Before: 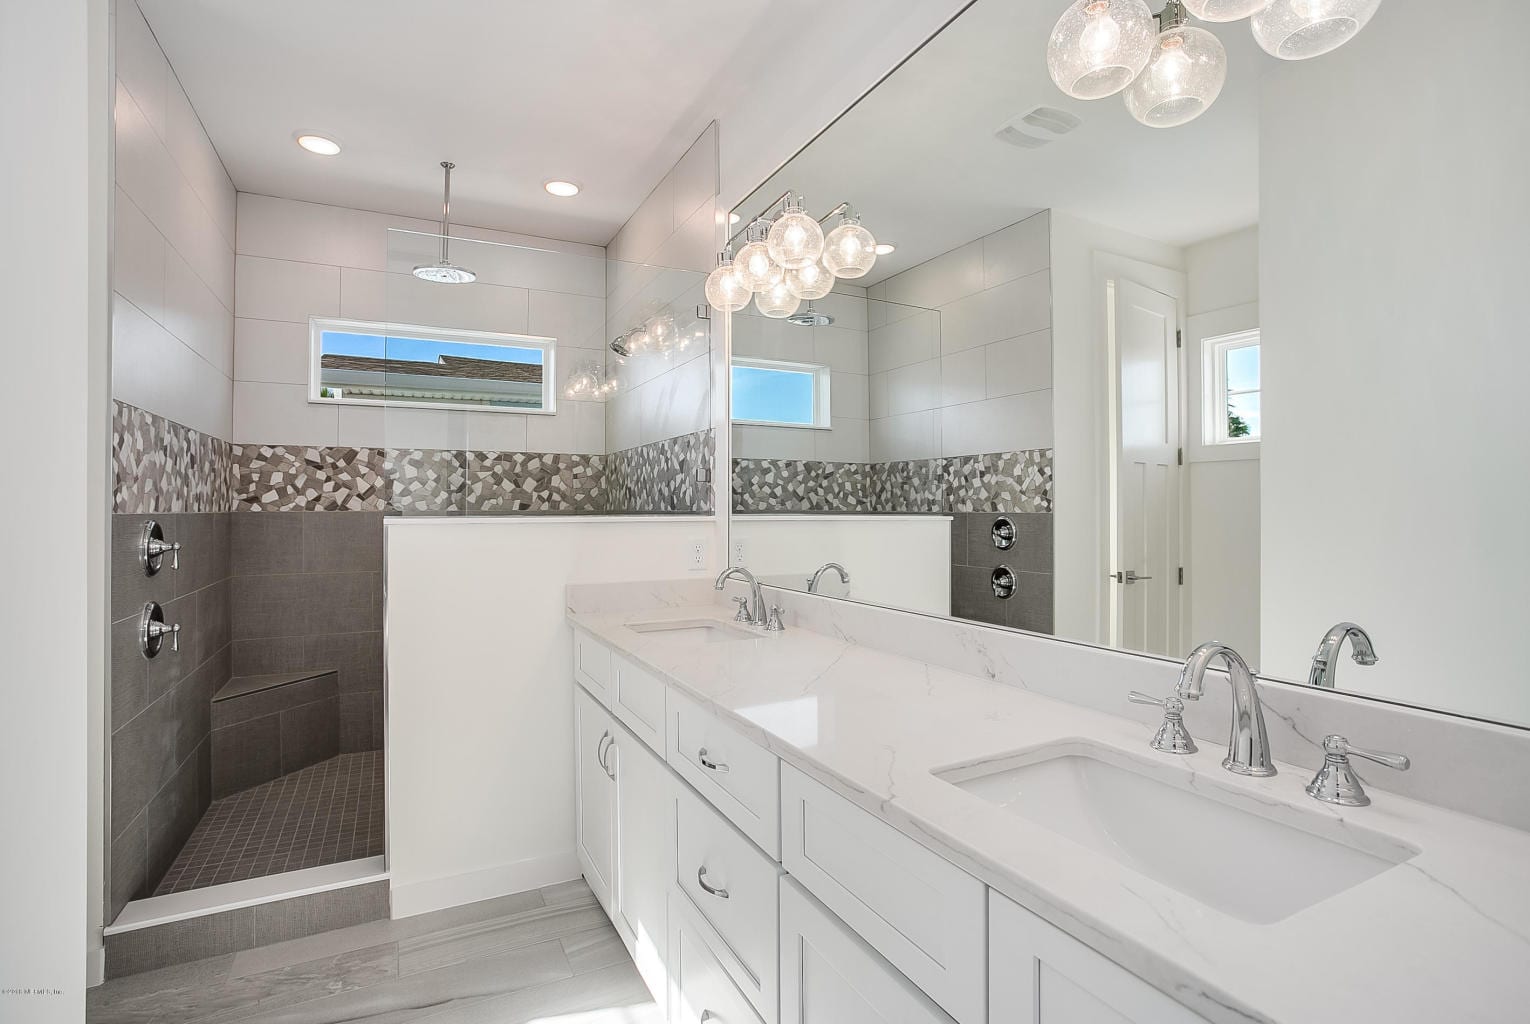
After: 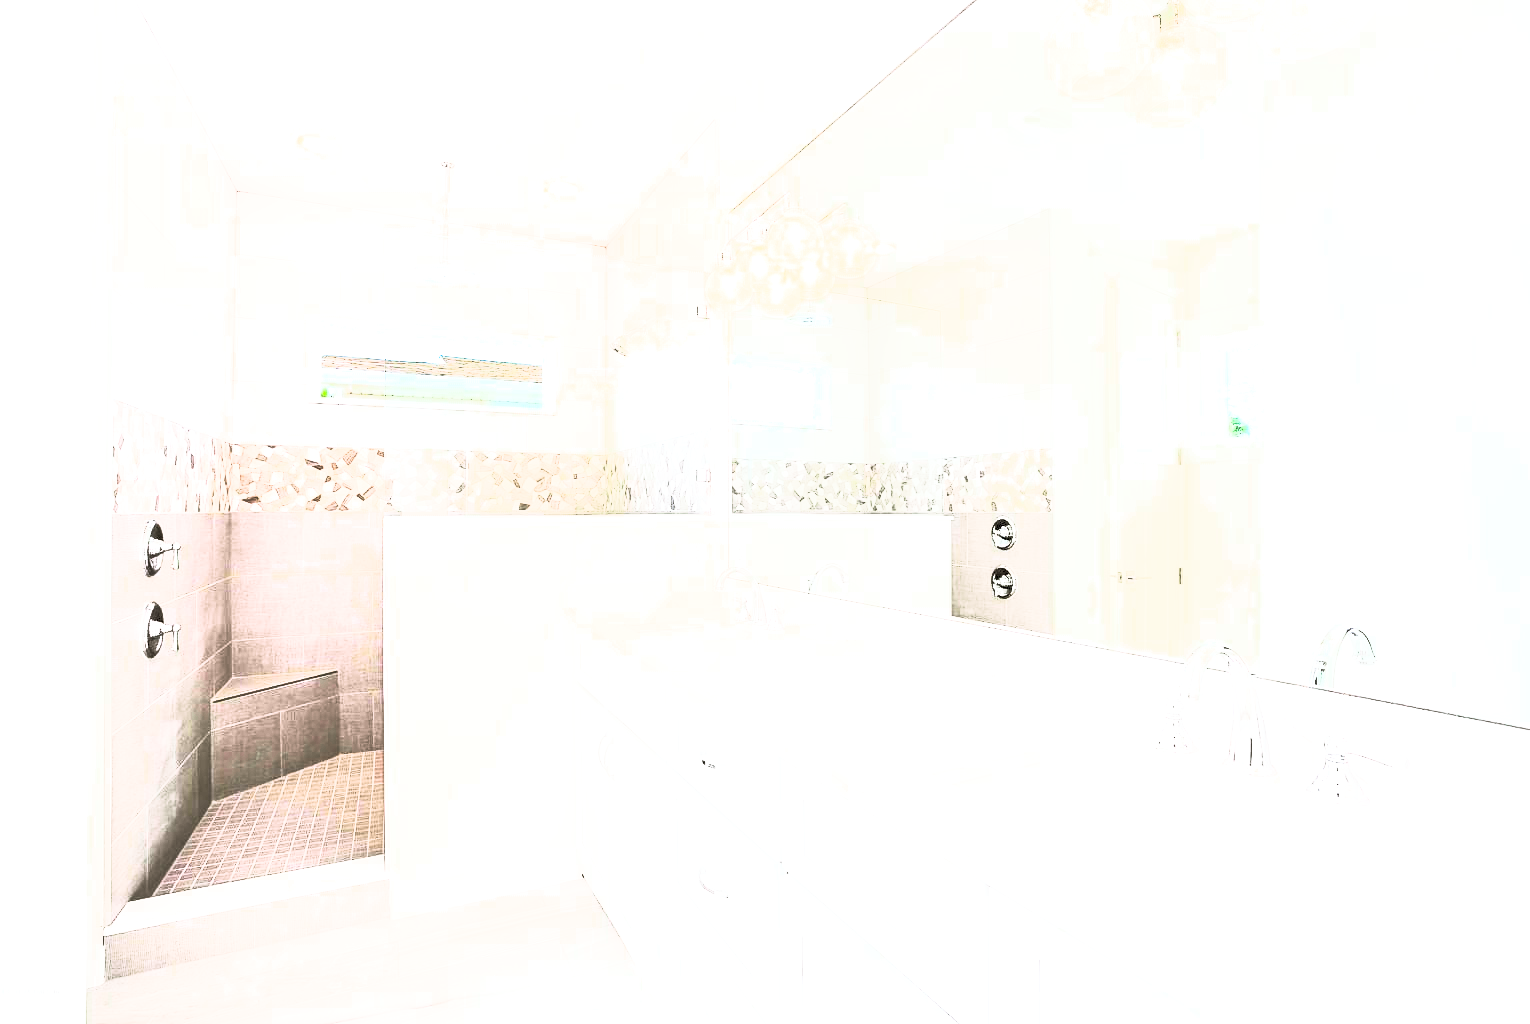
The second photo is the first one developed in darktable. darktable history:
color correction: saturation 0.99
white balance: red 0.988, blue 1.017
exposure: black level correction 0.001, exposure 1.822 EV, compensate exposure bias true, compensate highlight preservation false
split-toning: shadows › hue 46.8°, shadows › saturation 0.17, highlights › hue 316.8°, highlights › saturation 0.27, balance -51.82
contrast brightness saturation: contrast 1, brightness 1, saturation 1
